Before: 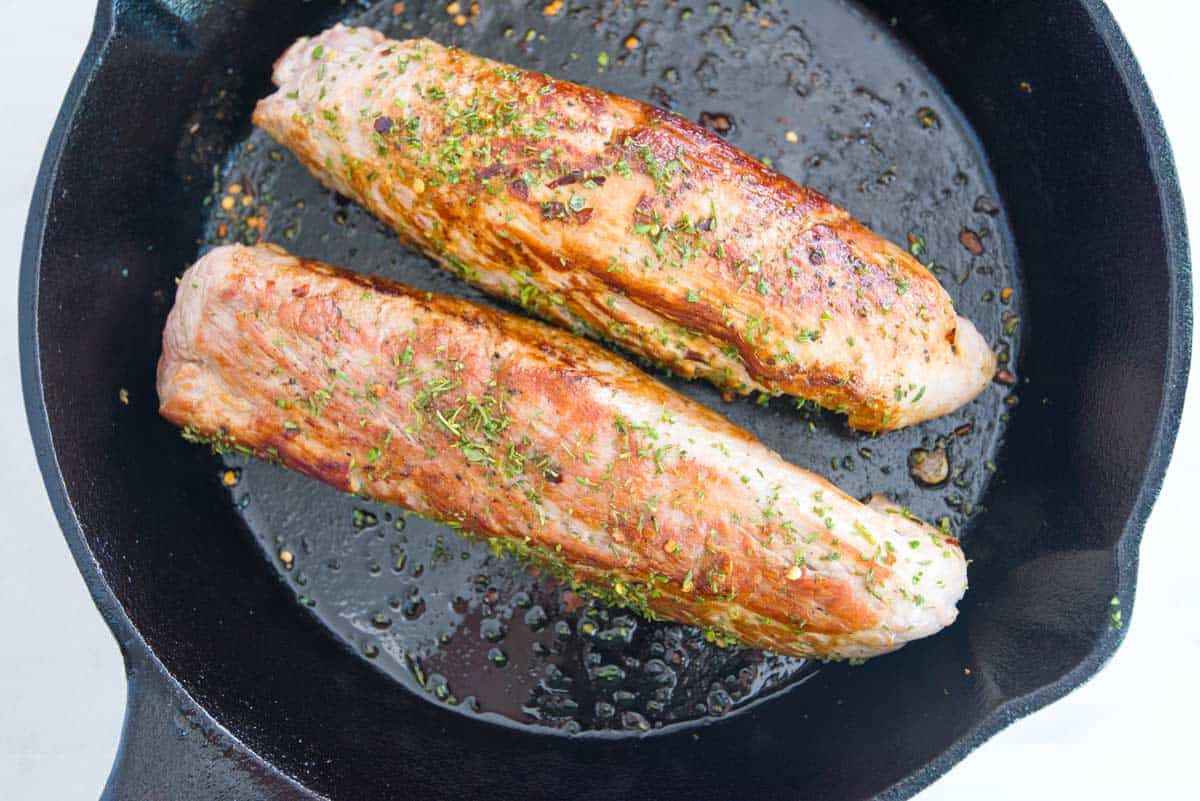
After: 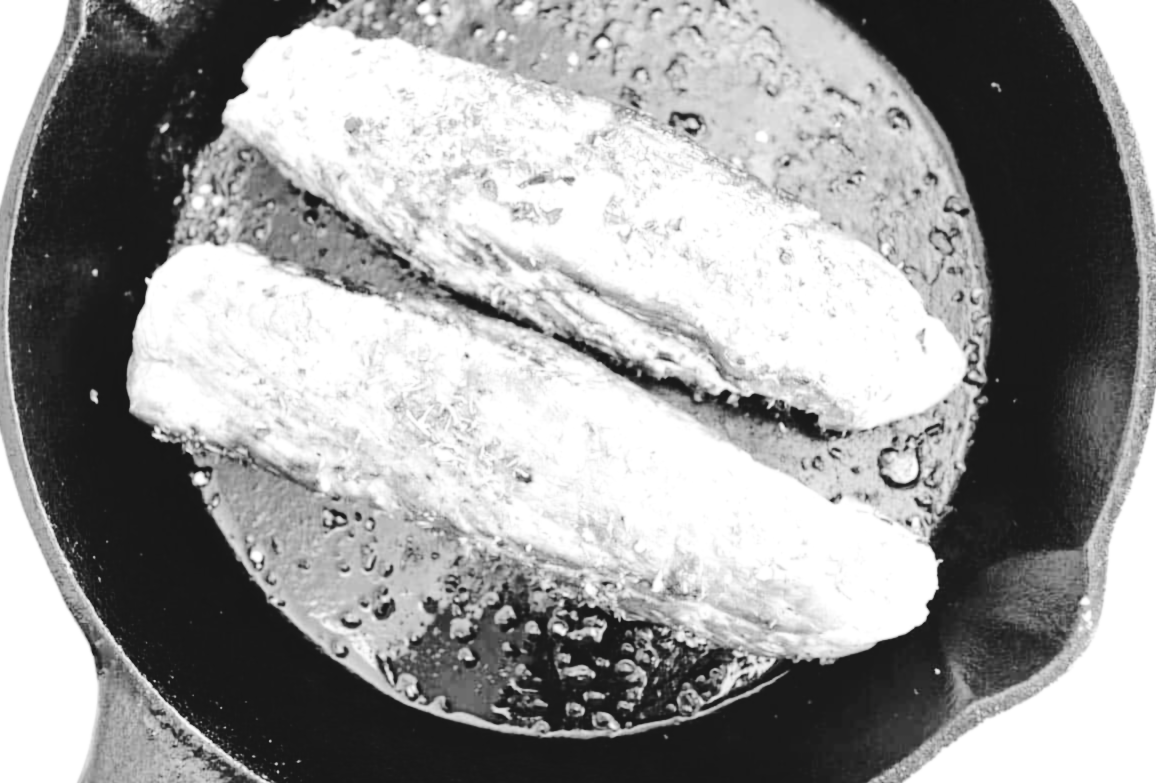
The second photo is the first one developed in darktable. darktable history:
crop and rotate: left 2.536%, right 1.107%, bottom 2.246%
exposure: black level correction 0, exposure 1.1 EV, compensate exposure bias true, compensate highlight preservation false
lowpass: radius 0.76, contrast 1.56, saturation 0, unbound 0
tone curve: curves: ch0 [(0, 0) (0.003, 0.058) (0.011, 0.061) (0.025, 0.065) (0.044, 0.076) (0.069, 0.083) (0.1, 0.09) (0.136, 0.102) (0.177, 0.145) (0.224, 0.196) (0.277, 0.278) (0.335, 0.375) (0.399, 0.486) (0.468, 0.578) (0.543, 0.651) (0.623, 0.717) (0.709, 0.783) (0.801, 0.838) (0.898, 0.91) (1, 1)], preserve colors none
